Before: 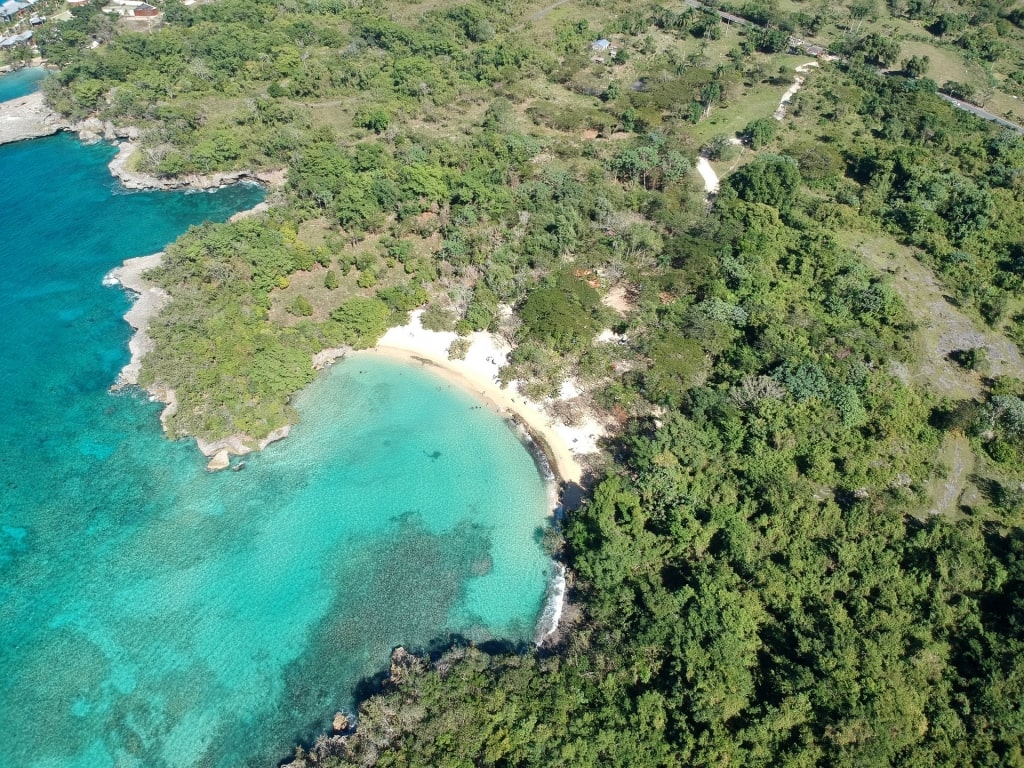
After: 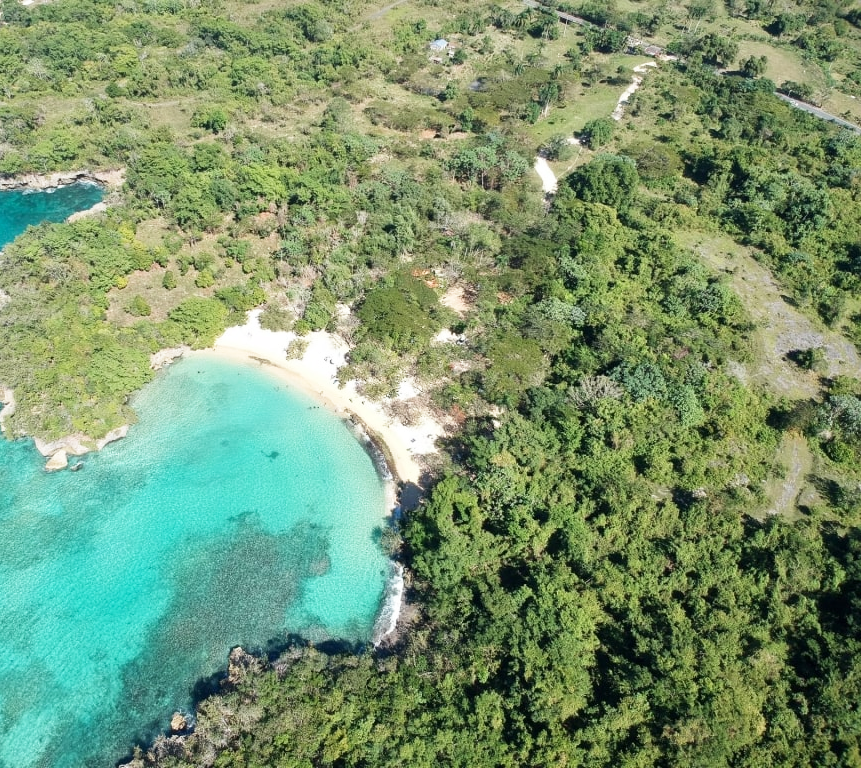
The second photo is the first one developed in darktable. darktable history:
crop: left 15.875%
base curve: curves: ch0 [(0, 0) (0.666, 0.806) (1, 1)], preserve colors none
